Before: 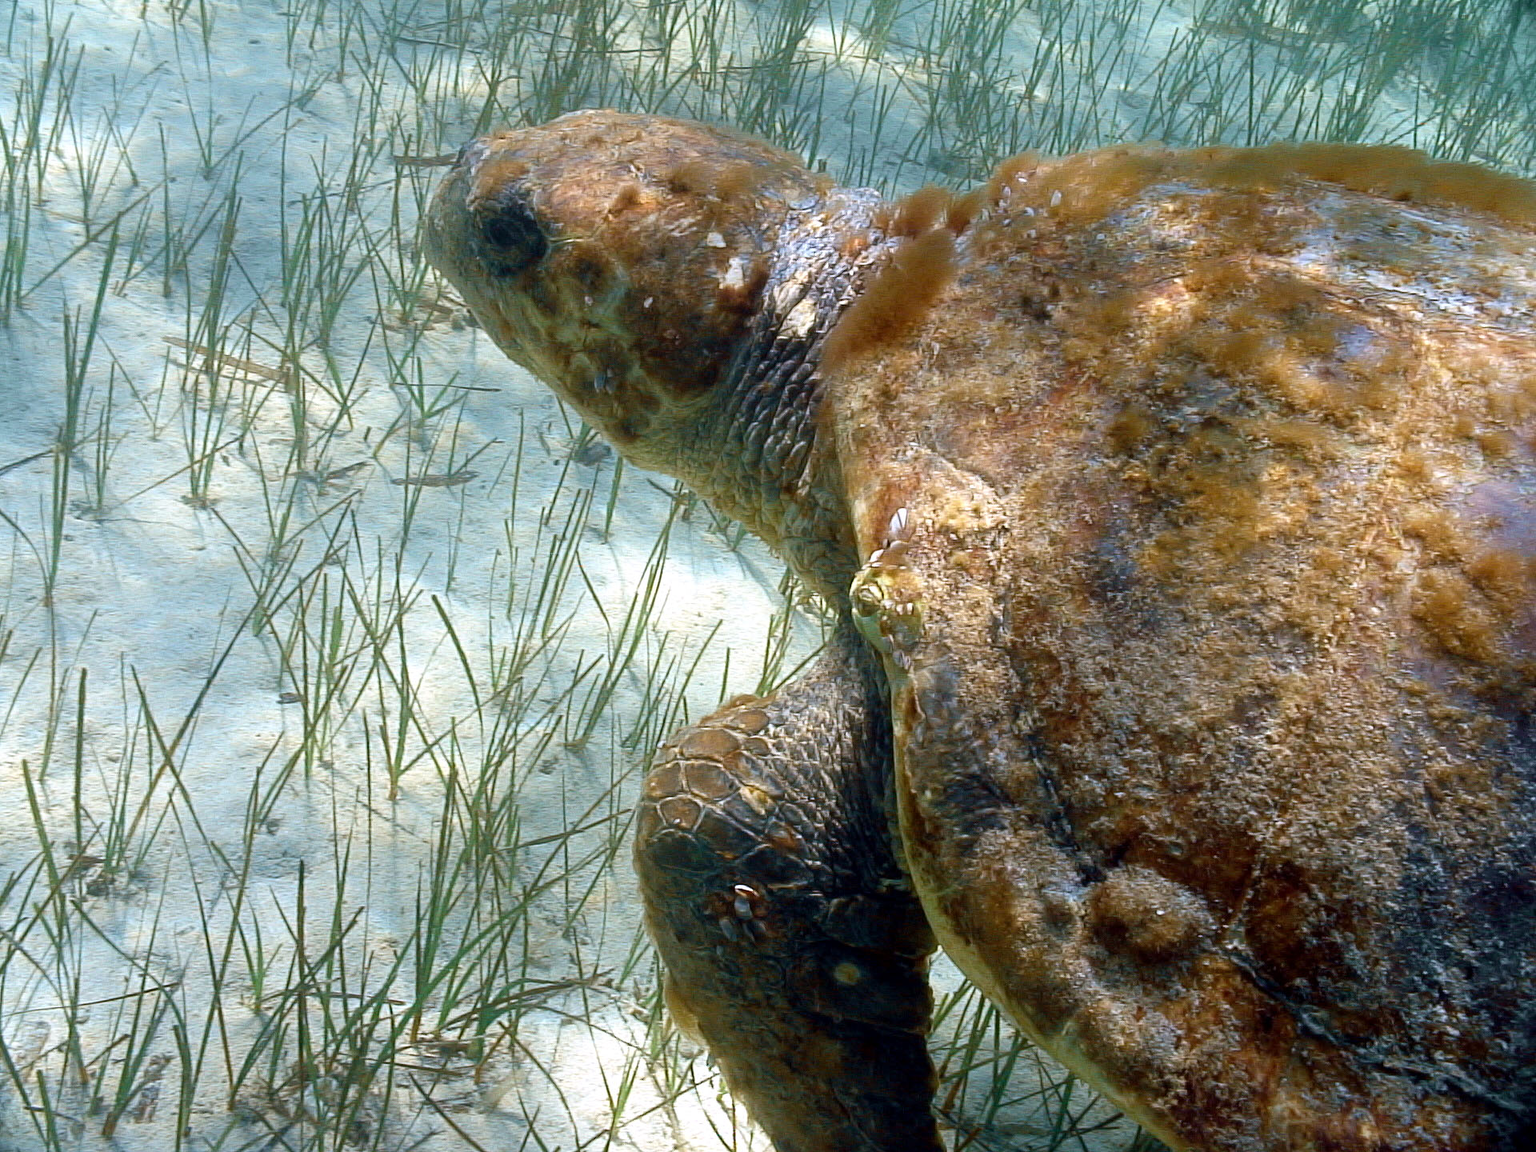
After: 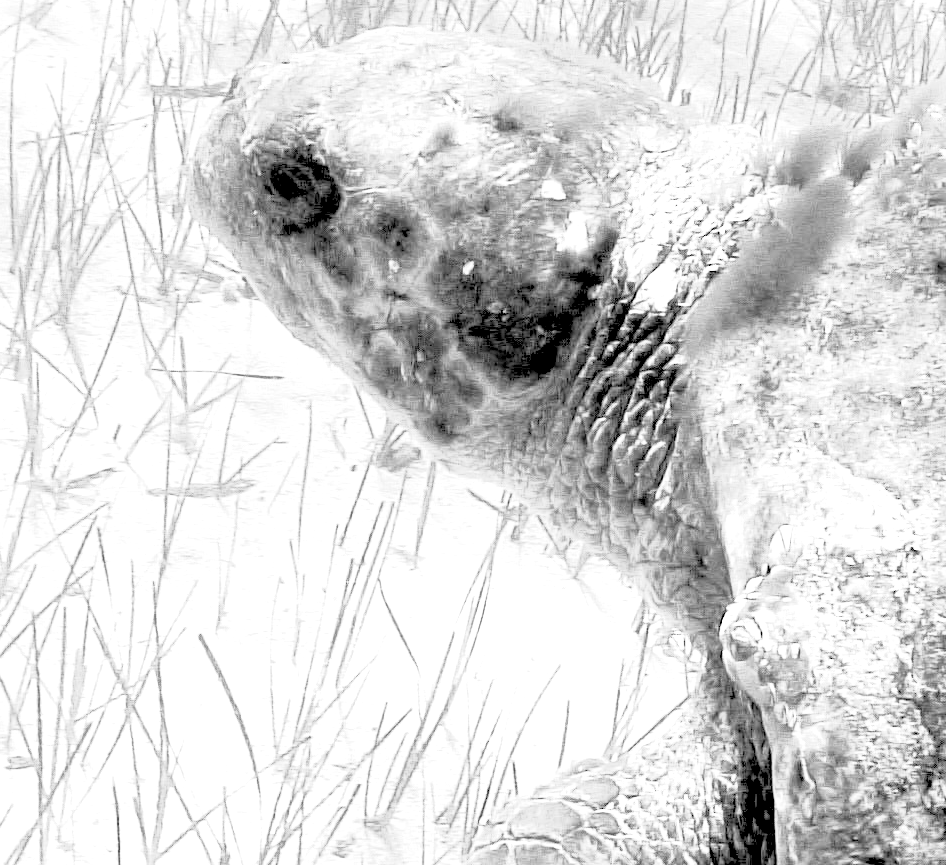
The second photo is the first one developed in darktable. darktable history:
monochrome: on, module defaults
local contrast: mode bilateral grid, contrast 20, coarseness 50, detail 120%, midtone range 0.2
rgb levels: levels [[0.034, 0.472, 0.904], [0, 0.5, 1], [0, 0.5, 1]]
contrast brightness saturation: contrast 0.07, brightness 0.18, saturation 0.4
shadows and highlights: shadows 25, highlights -25
crop: left 17.835%, top 7.675%, right 32.881%, bottom 32.213%
exposure: black level correction 0, exposure 1.6 EV, compensate exposure bias true, compensate highlight preservation false
base curve: curves: ch0 [(0, 0) (0.088, 0.125) (0.176, 0.251) (0.354, 0.501) (0.613, 0.749) (1, 0.877)], preserve colors none
